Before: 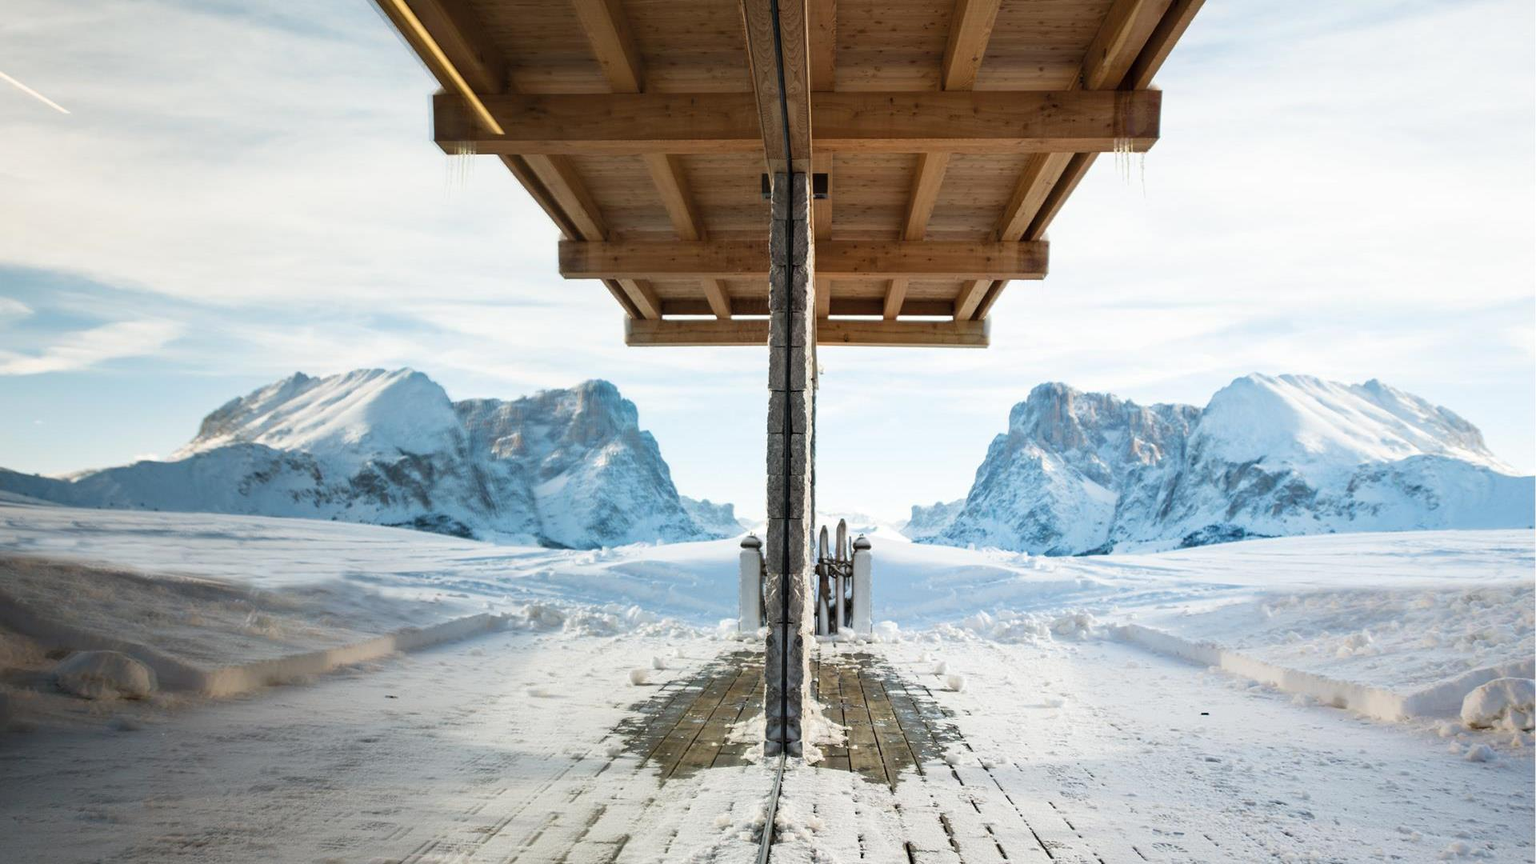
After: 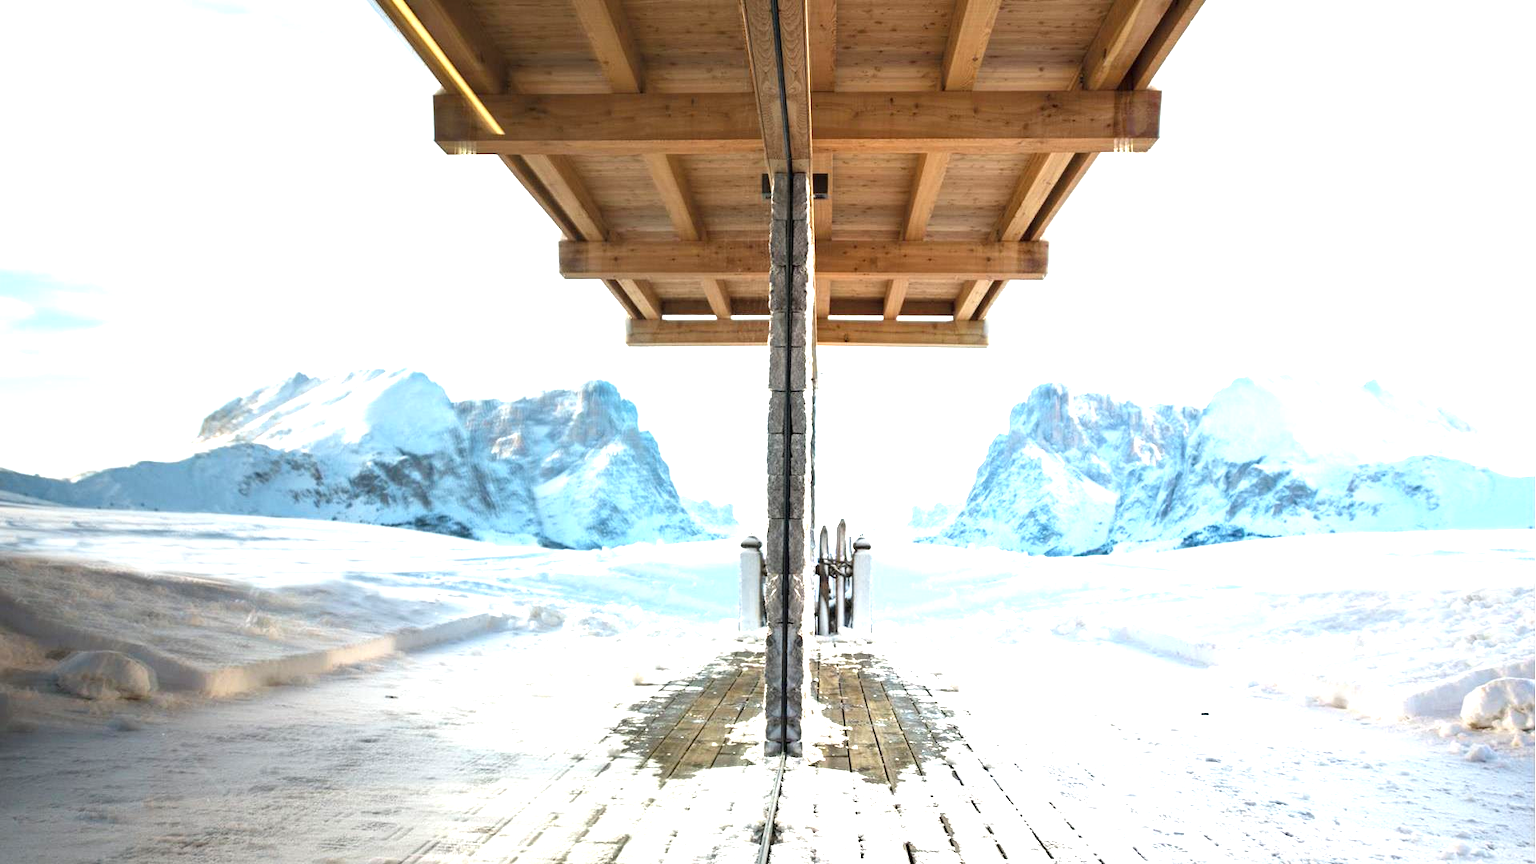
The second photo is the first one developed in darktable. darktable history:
exposure: exposure 1.137 EV, compensate highlight preservation false
